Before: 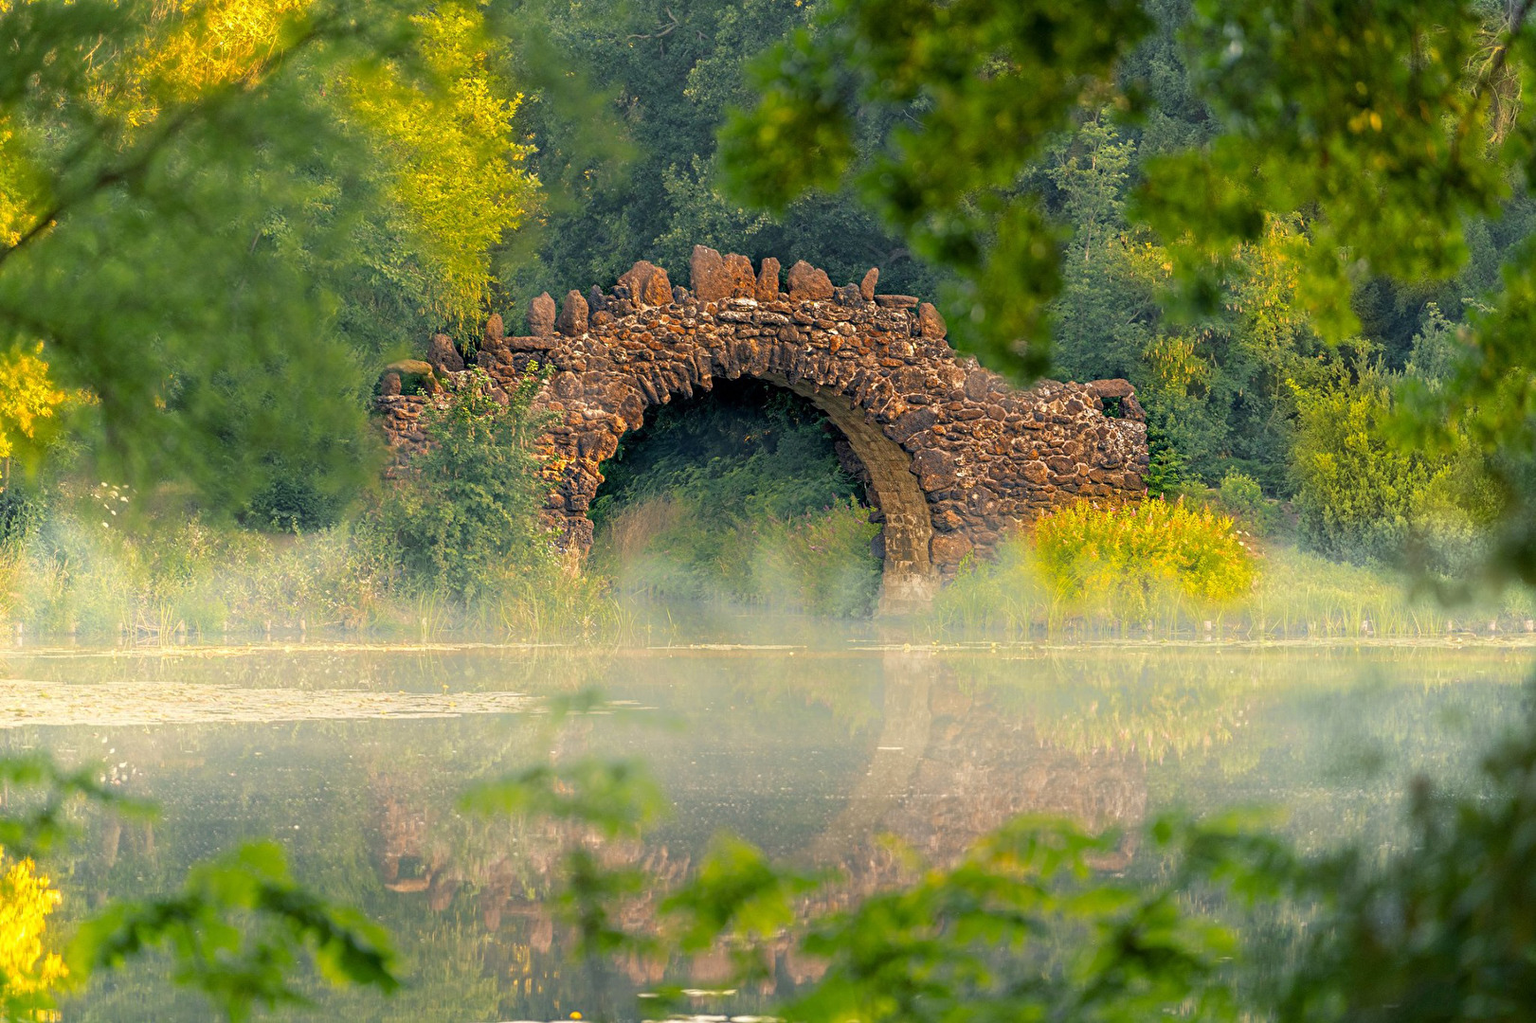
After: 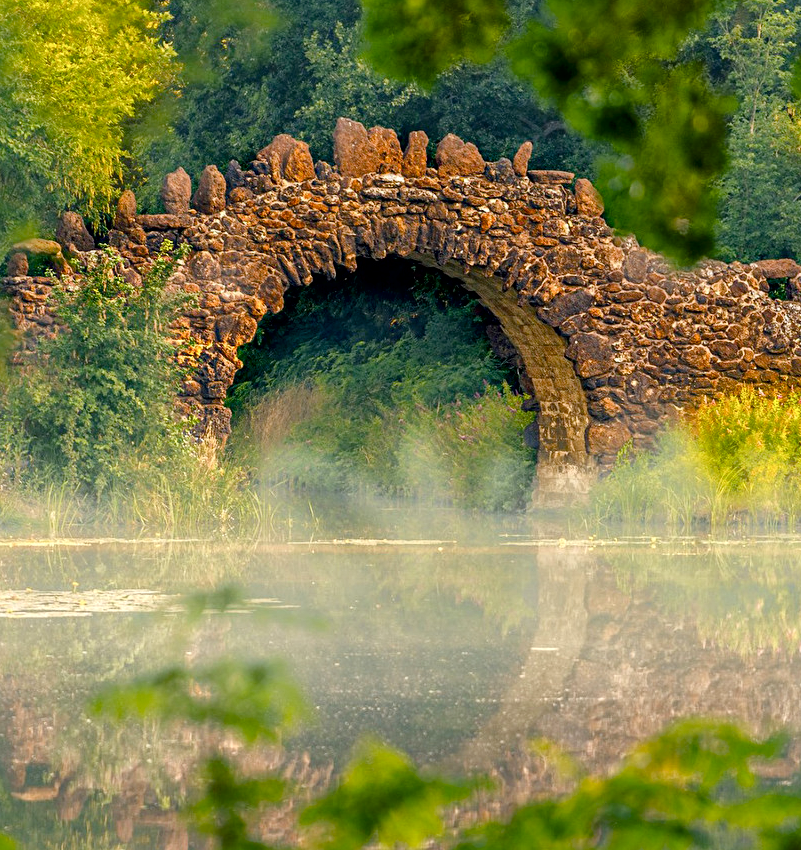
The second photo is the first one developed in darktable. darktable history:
local contrast: mode bilateral grid, contrast 21, coarseness 50, detail 158%, midtone range 0.2
crop and rotate: angle 0.015°, left 24.382%, top 13.094%, right 26.144%, bottom 8.088%
color balance rgb: perceptual saturation grading › global saturation 20%, perceptual saturation grading › highlights -25.653%, perceptual saturation grading › shadows 49.427%
